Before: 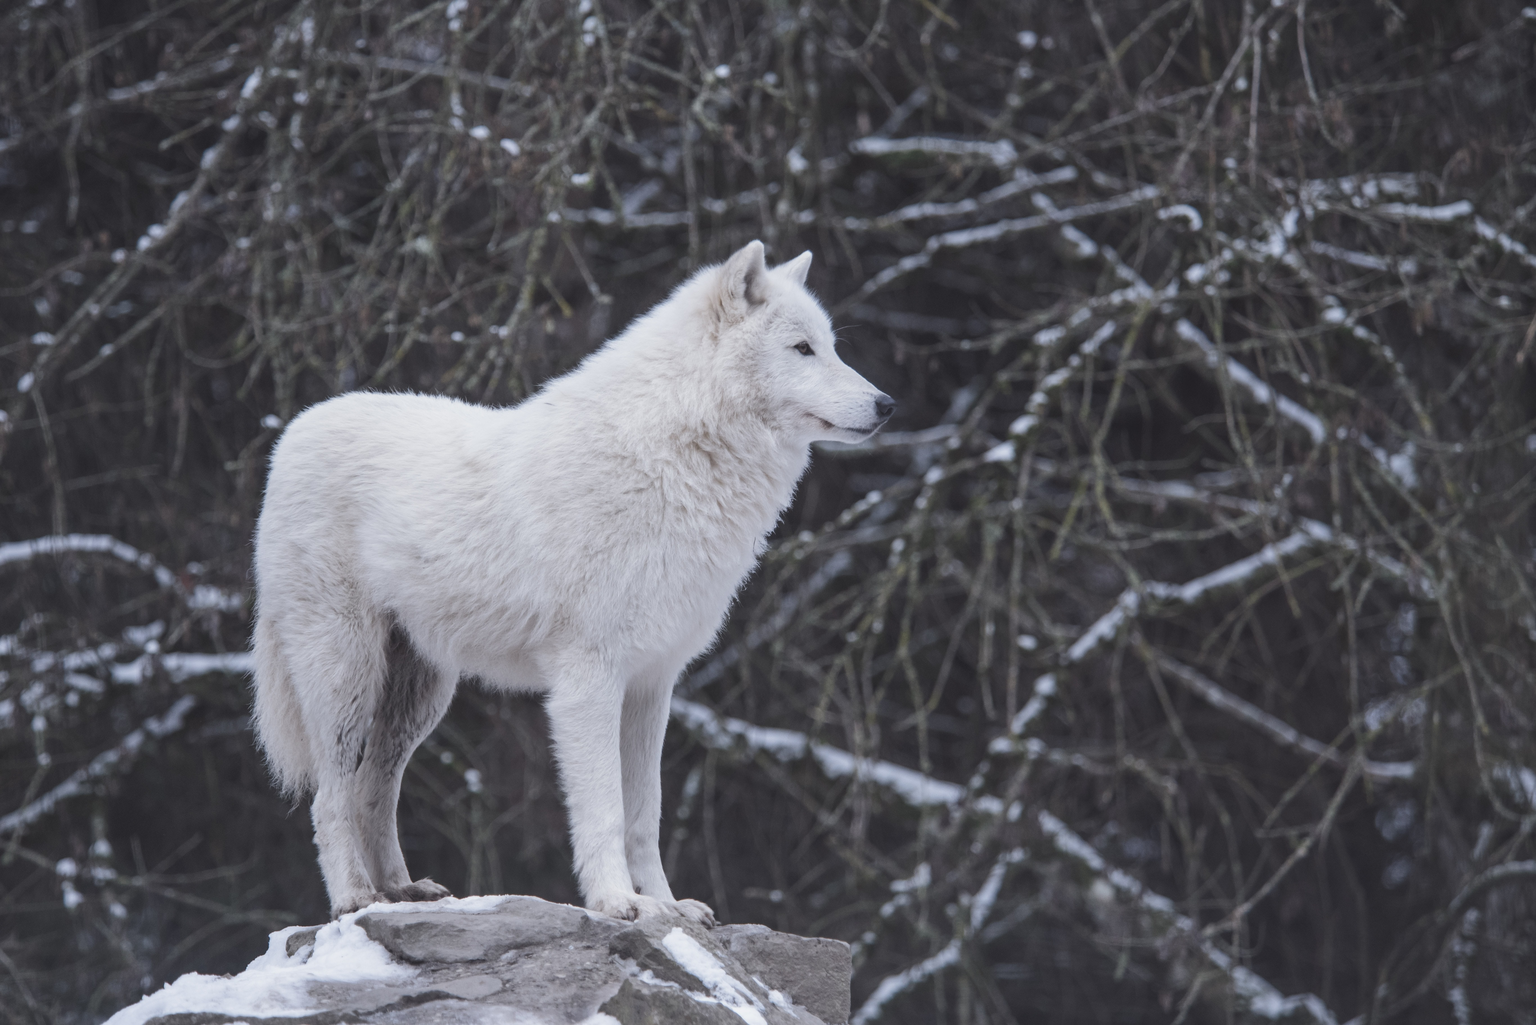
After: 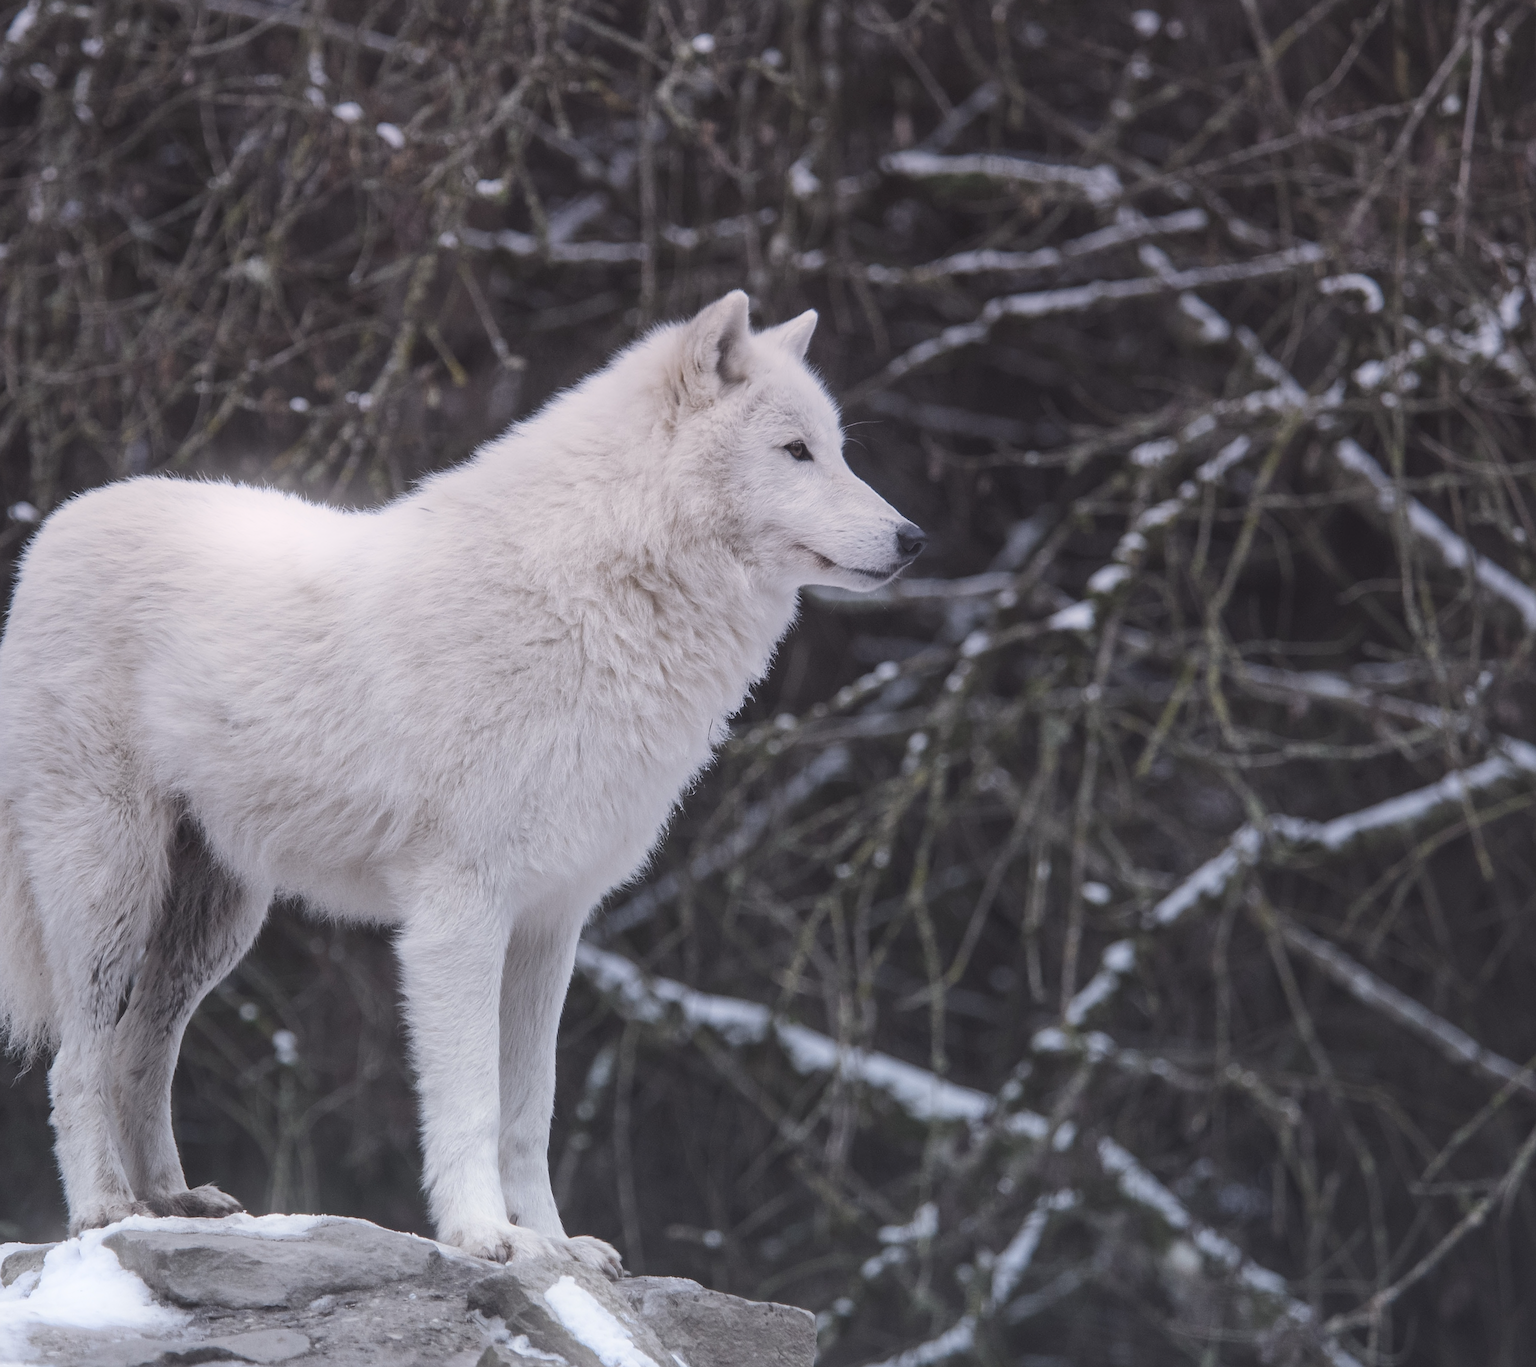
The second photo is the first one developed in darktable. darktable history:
bloom: size 16%, threshold 98%, strength 20%
sharpen: on, module defaults
graduated density: density 0.38 EV, hardness 21%, rotation -6.11°, saturation 32%
crop and rotate: angle -3.27°, left 14.277%, top 0.028%, right 10.766%, bottom 0.028%
